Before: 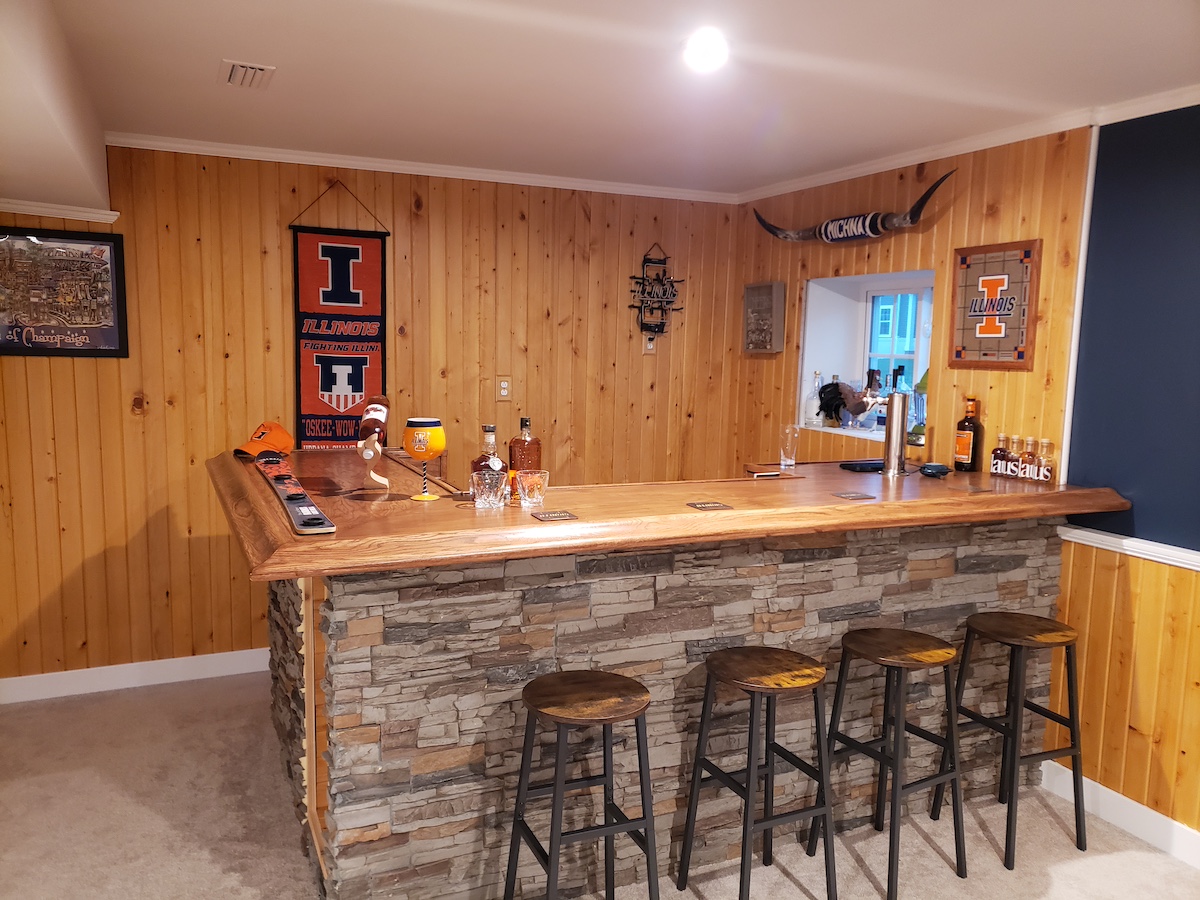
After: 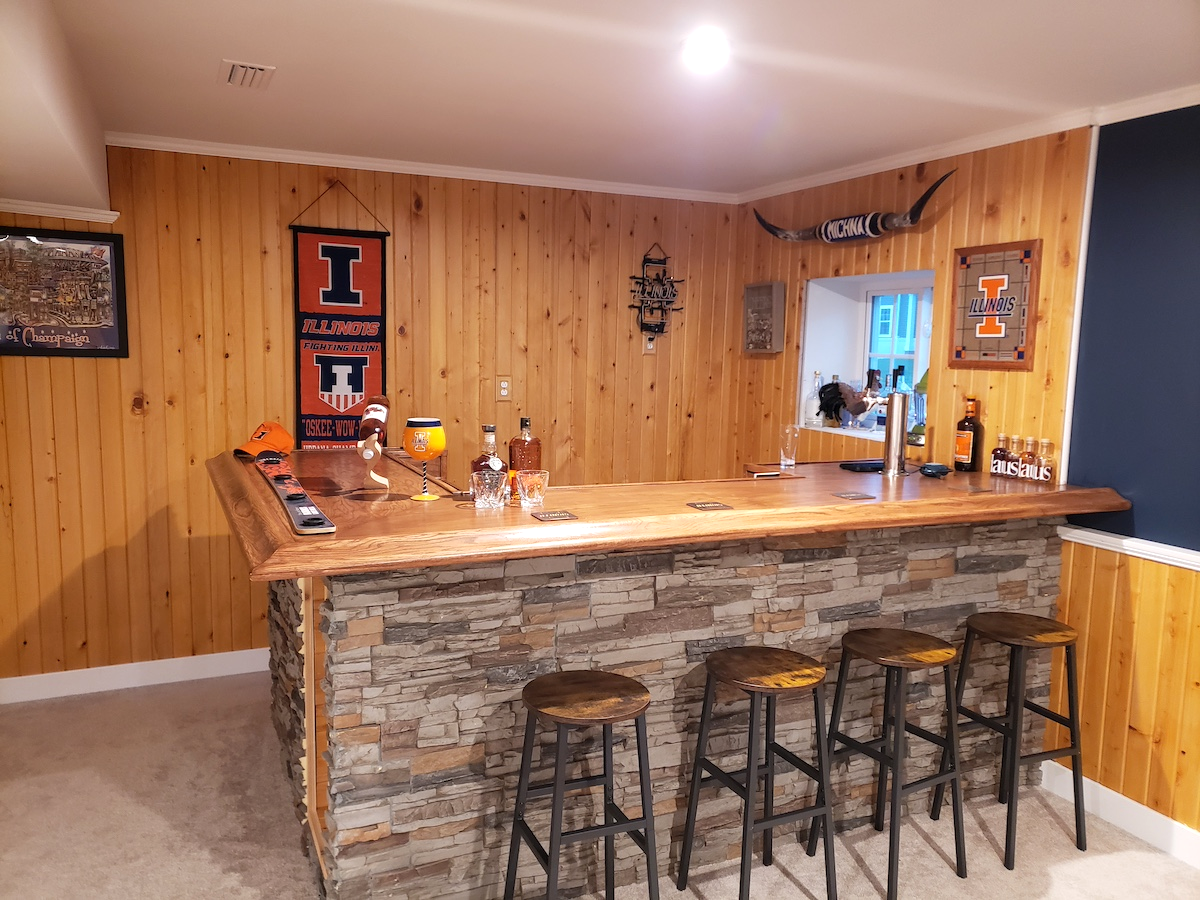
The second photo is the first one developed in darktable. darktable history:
exposure: exposure 0.191 EV, compensate highlight preservation false
